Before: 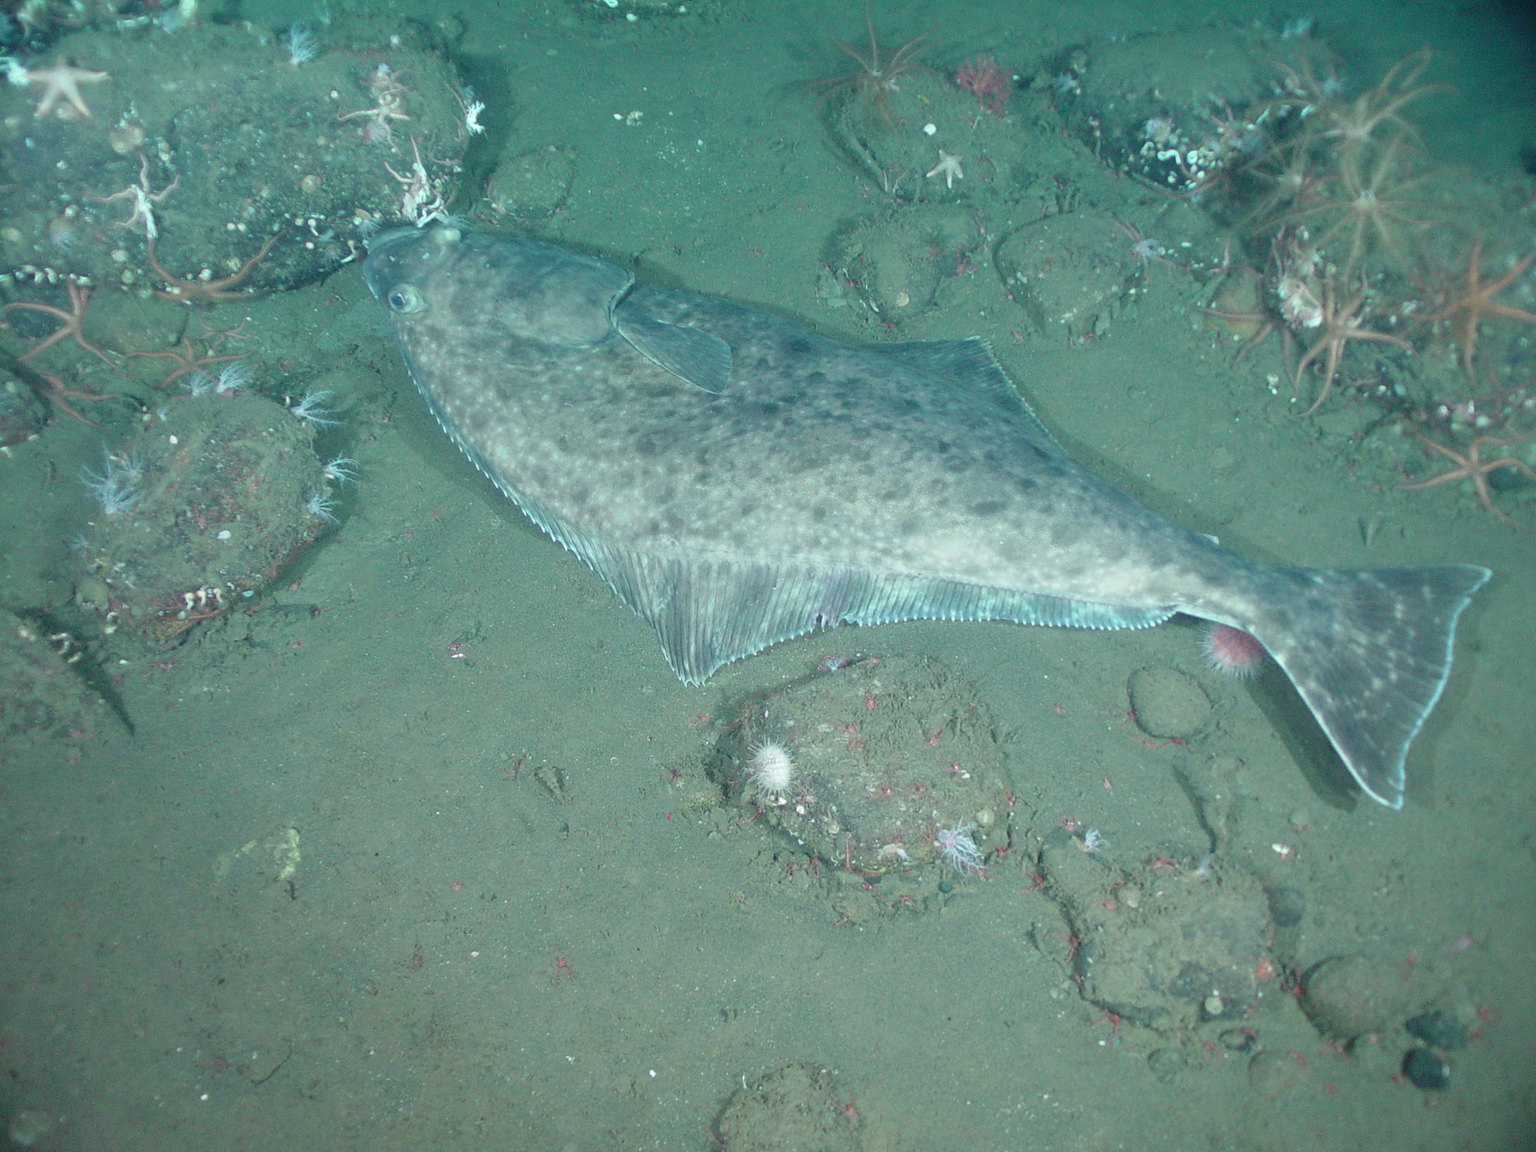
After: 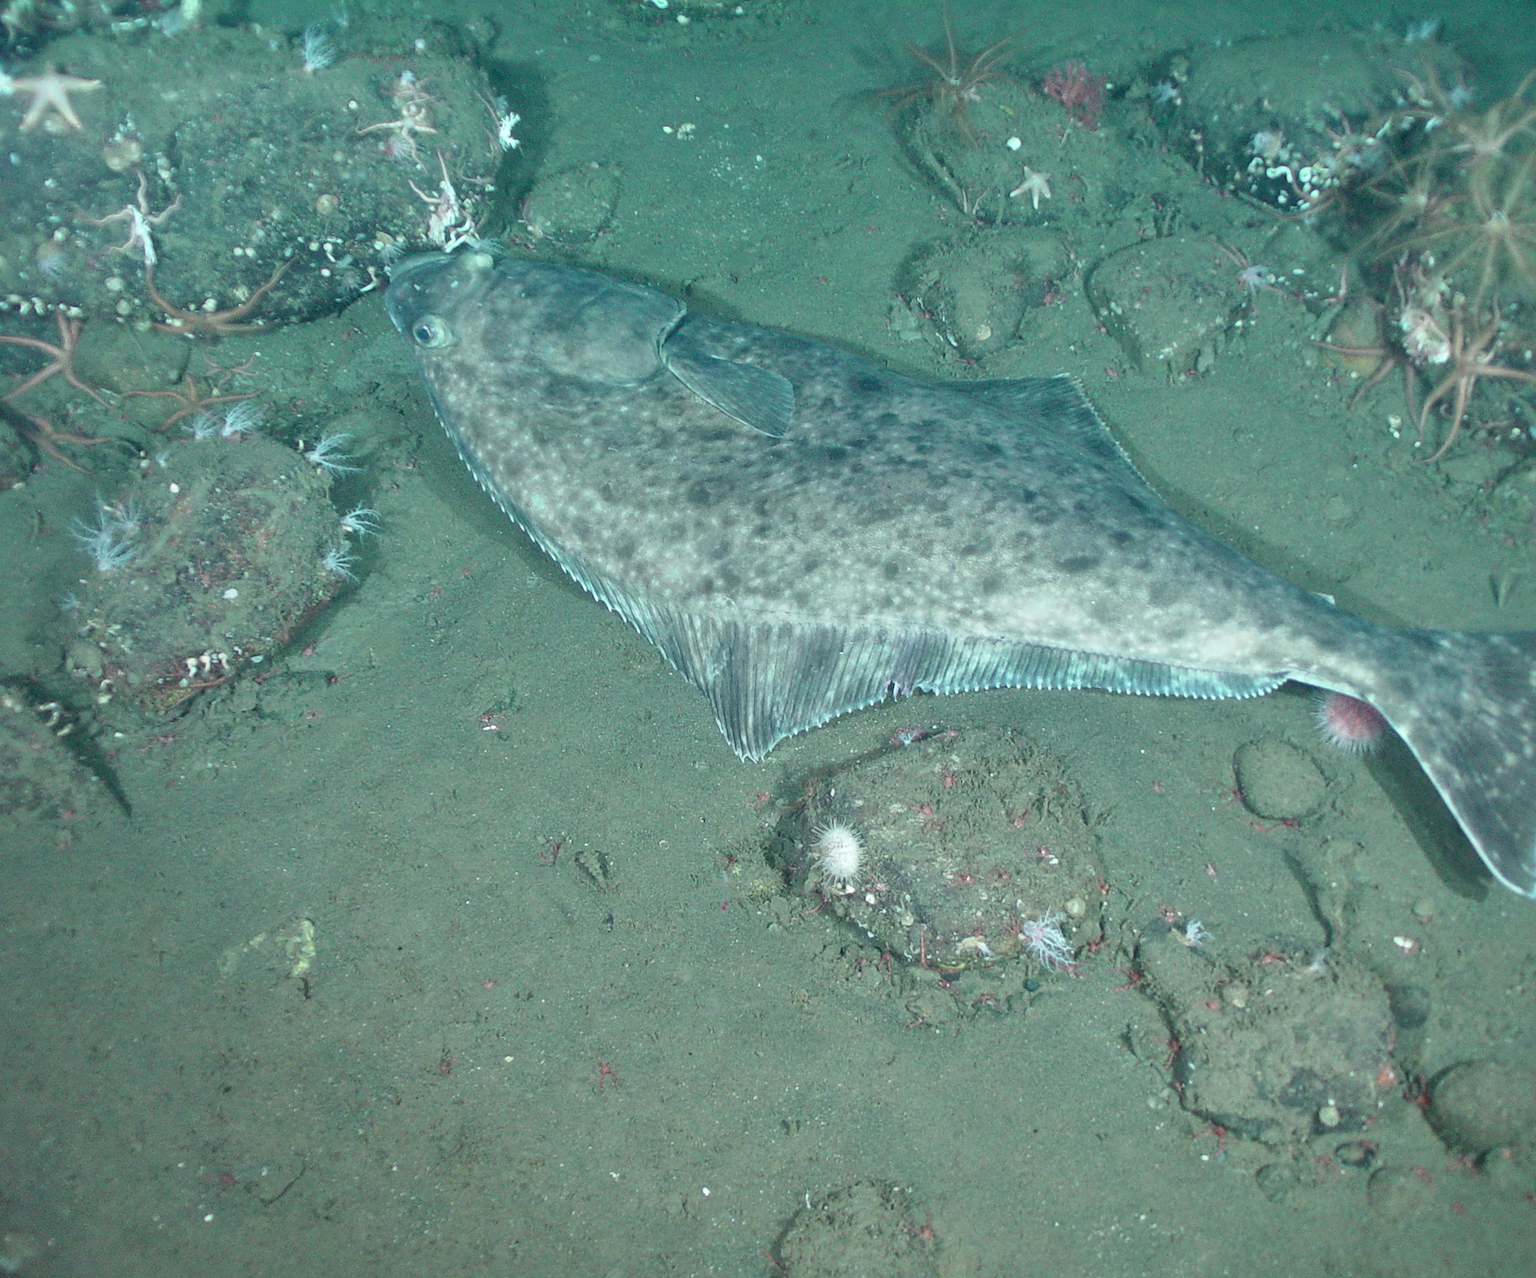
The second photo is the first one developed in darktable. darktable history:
local contrast: mode bilateral grid, contrast 20, coarseness 50, detail 132%, midtone range 0.2
shadows and highlights: shadows 60, soften with gaussian
crop and rotate: left 1.088%, right 8.807%
